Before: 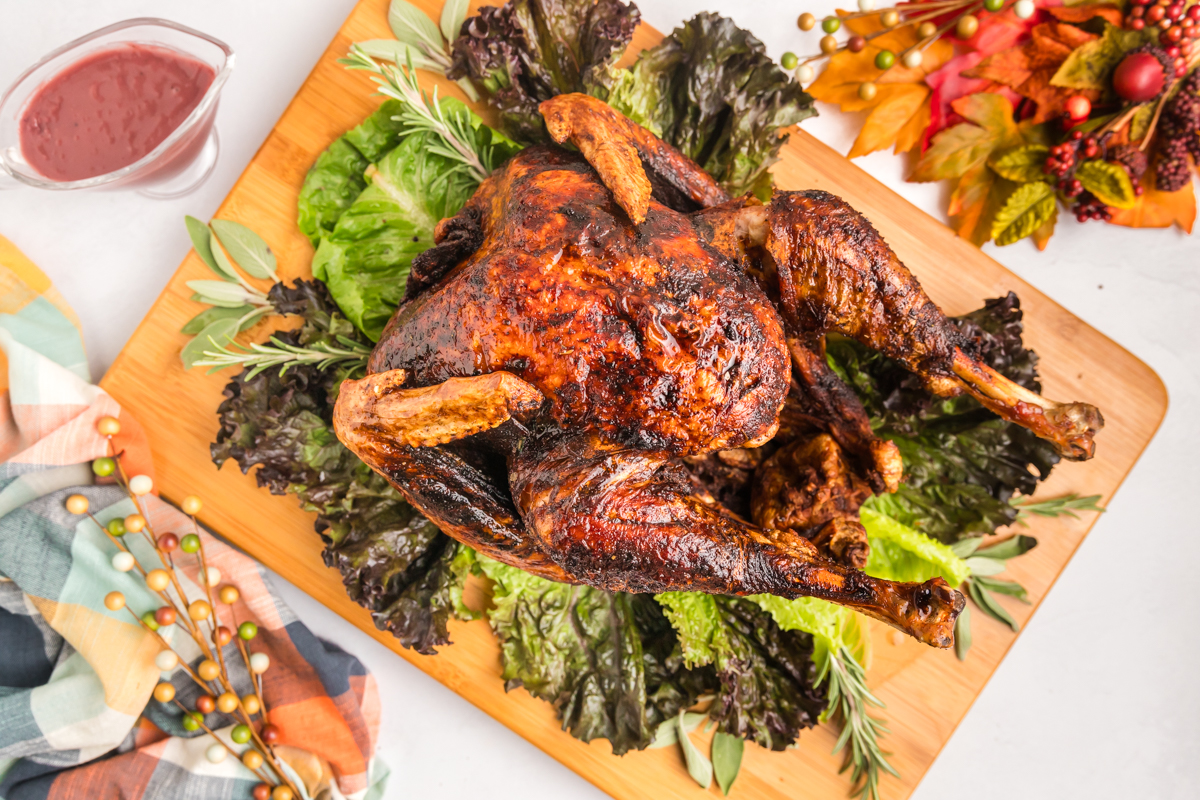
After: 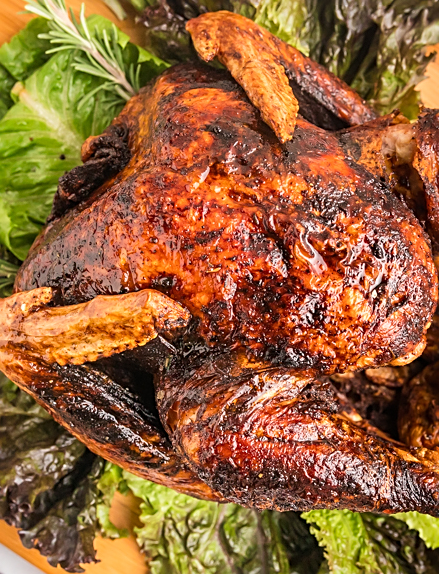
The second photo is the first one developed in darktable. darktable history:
sharpen: on, module defaults
crop and rotate: left 29.438%, top 10.355%, right 33.941%, bottom 17.882%
